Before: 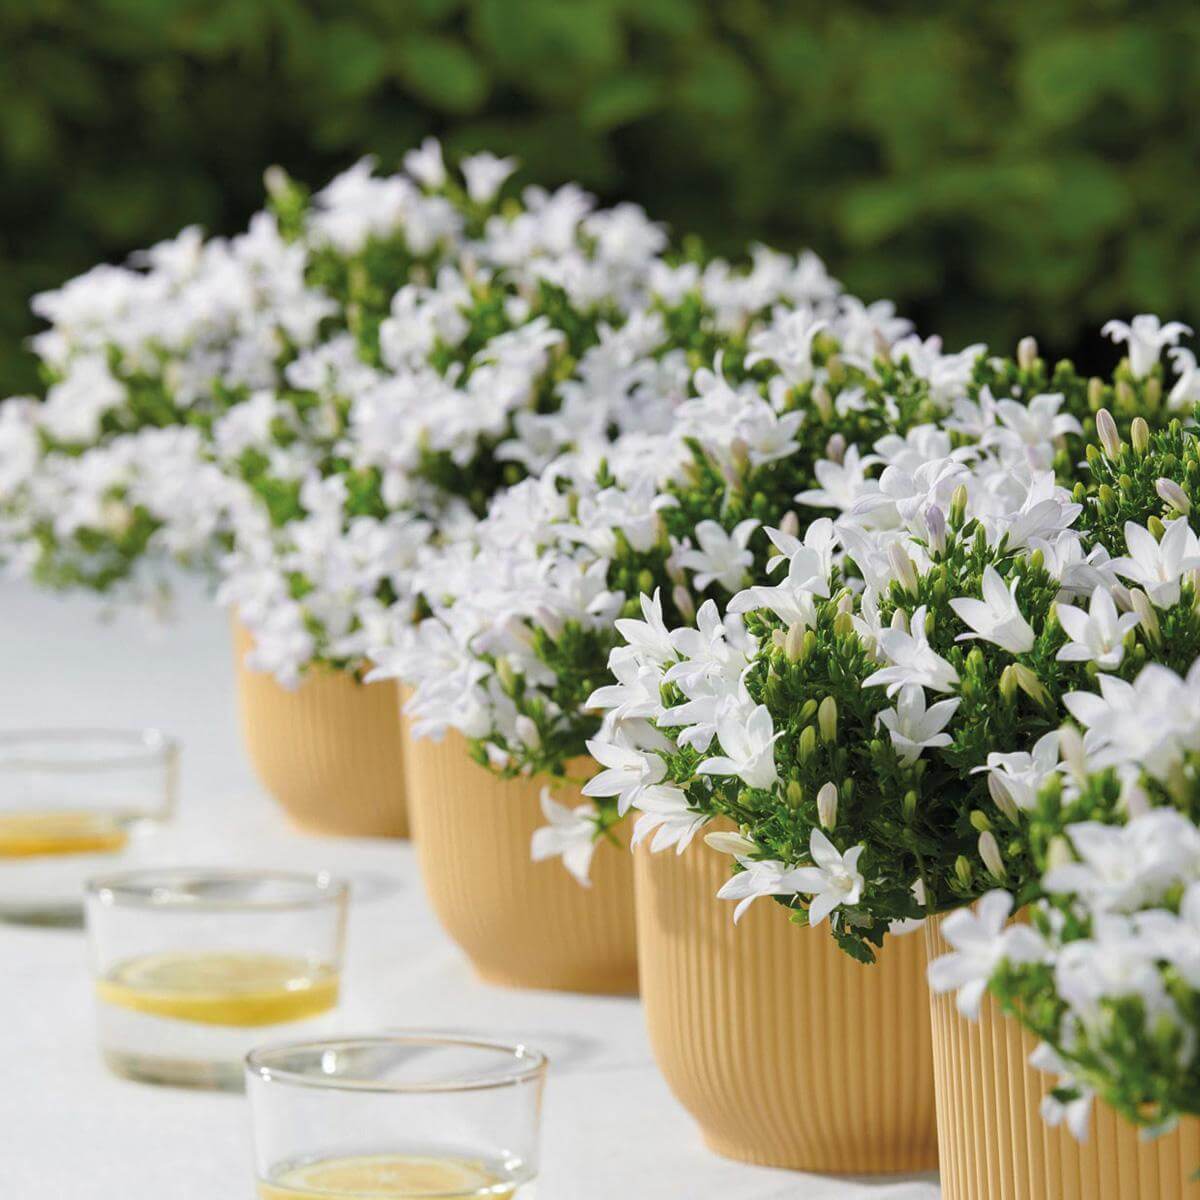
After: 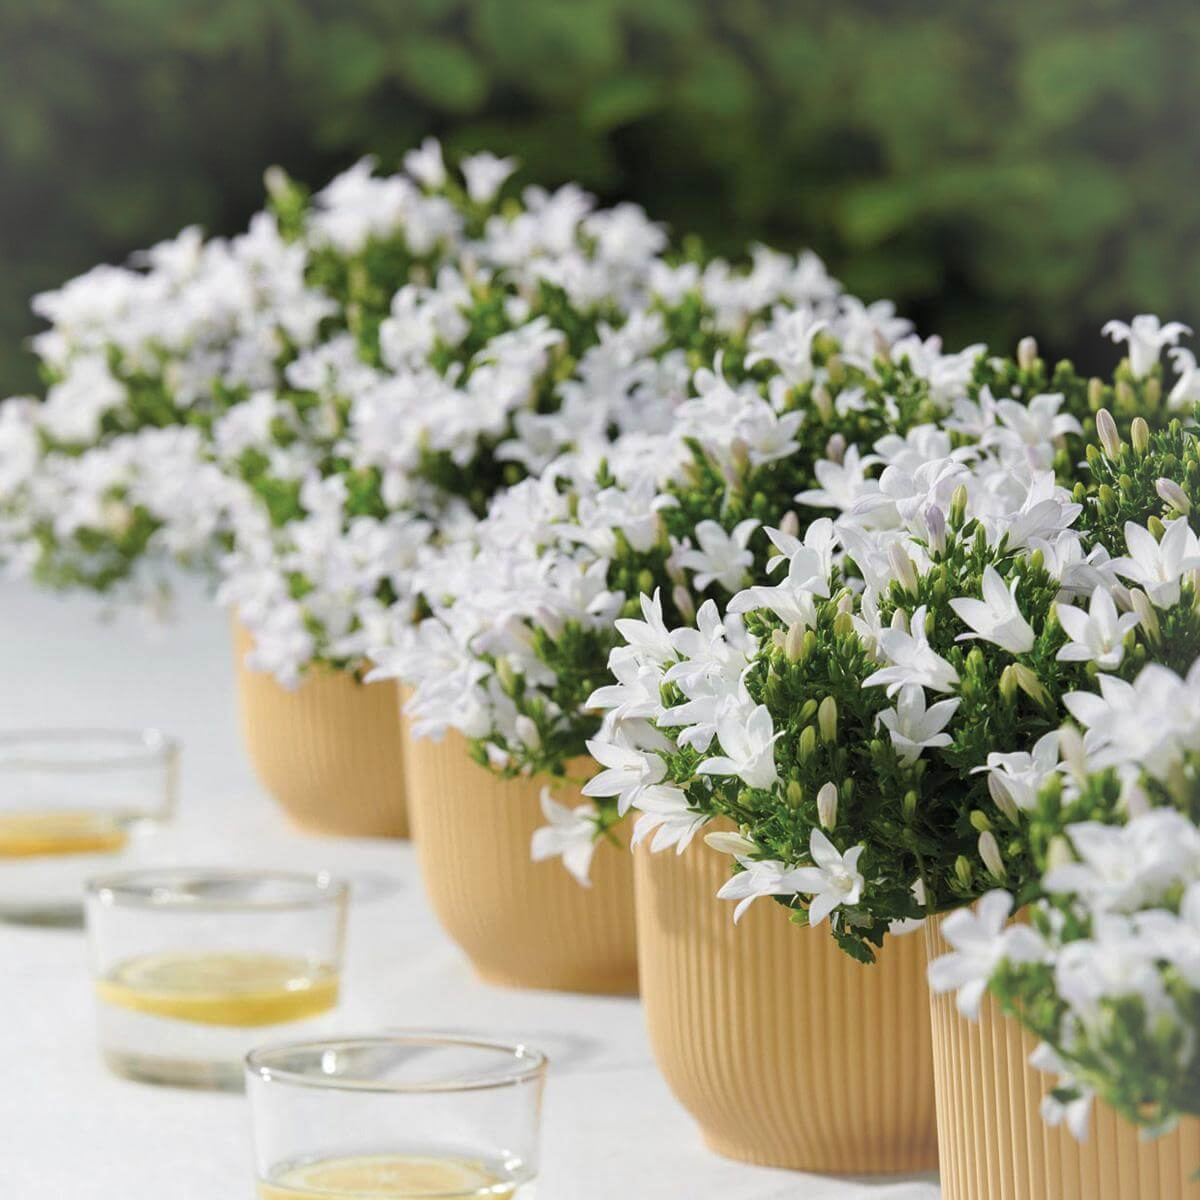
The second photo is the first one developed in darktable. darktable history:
sharpen: radius 2.853, amount 0.863, threshold 47.103
contrast brightness saturation: saturation -0.088
vignetting: brightness 0.063, saturation 0
